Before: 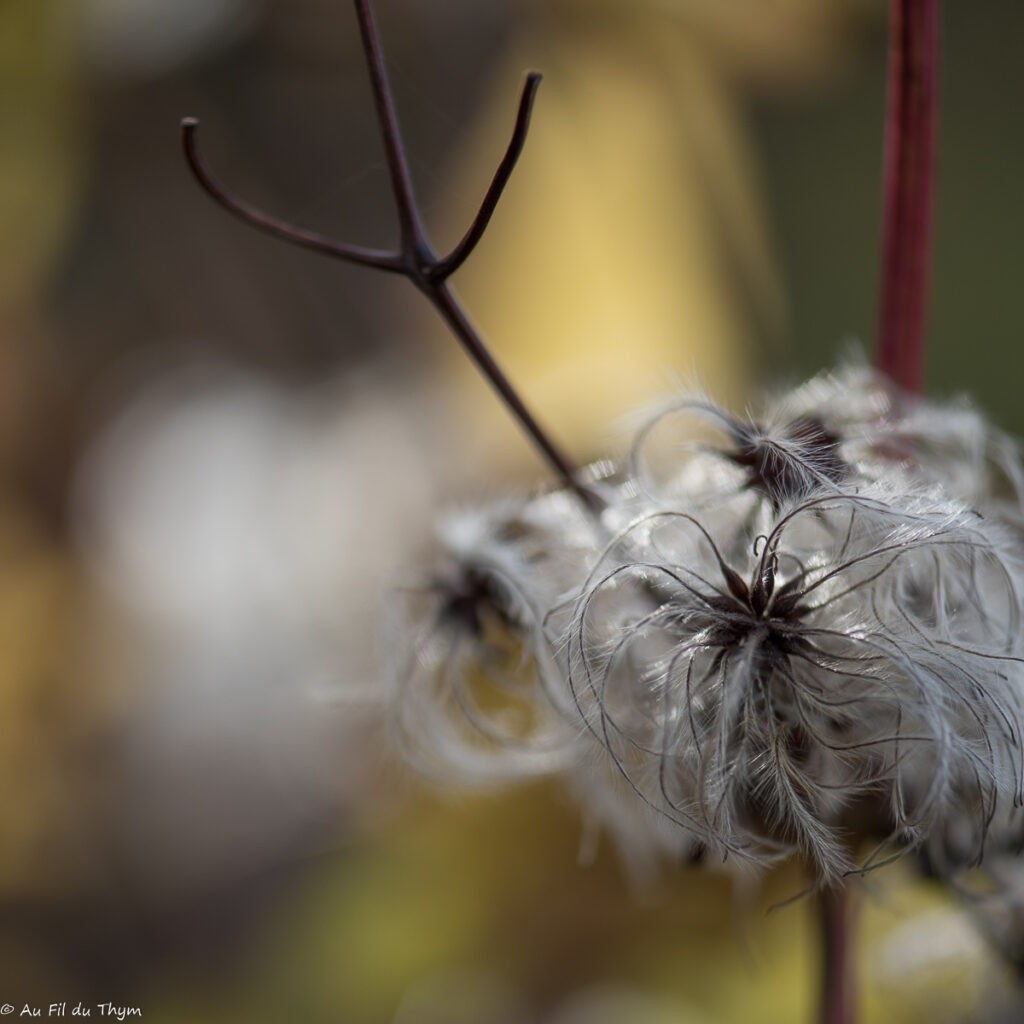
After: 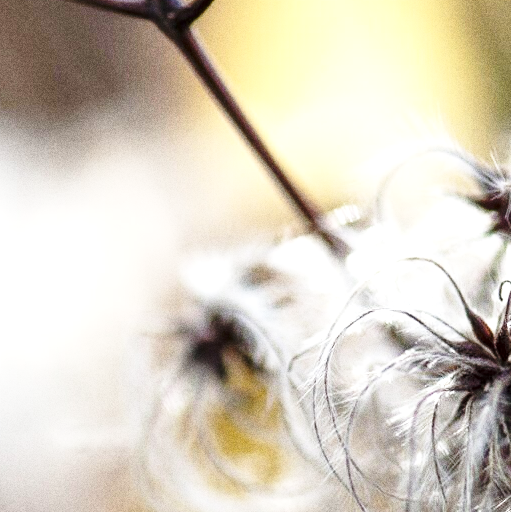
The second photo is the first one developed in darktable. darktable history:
grain: coarseness 0.09 ISO, strength 40%
exposure: black level correction 0, exposure 1.015 EV, compensate exposure bias true, compensate highlight preservation false
local contrast: highlights 100%, shadows 100%, detail 120%, midtone range 0.2
crop: left 25%, top 25%, right 25%, bottom 25%
base curve: curves: ch0 [(0, 0) (0.036, 0.037) (0.121, 0.228) (0.46, 0.76) (0.859, 0.983) (1, 1)], preserve colors none
